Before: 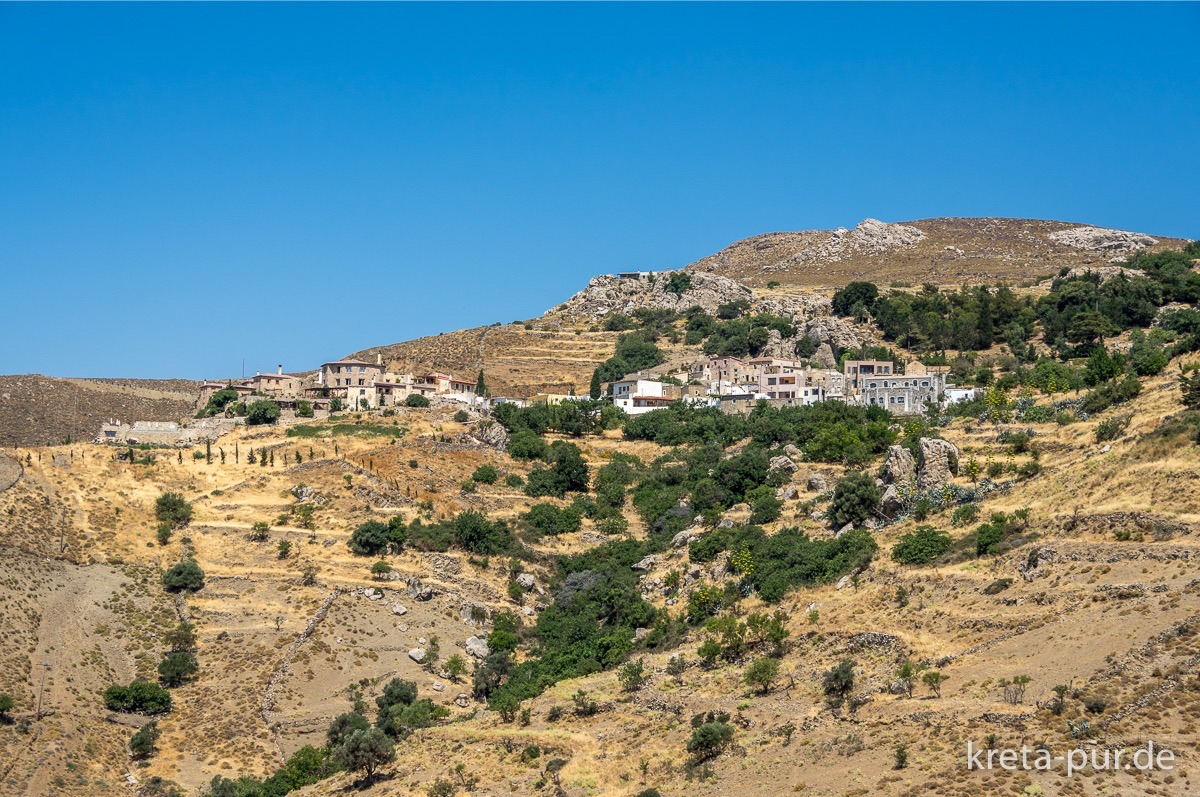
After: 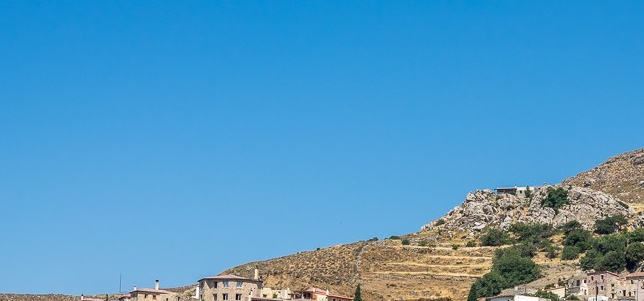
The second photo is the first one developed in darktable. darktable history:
crop: left 10.302%, top 10.744%, right 36.005%, bottom 51.427%
